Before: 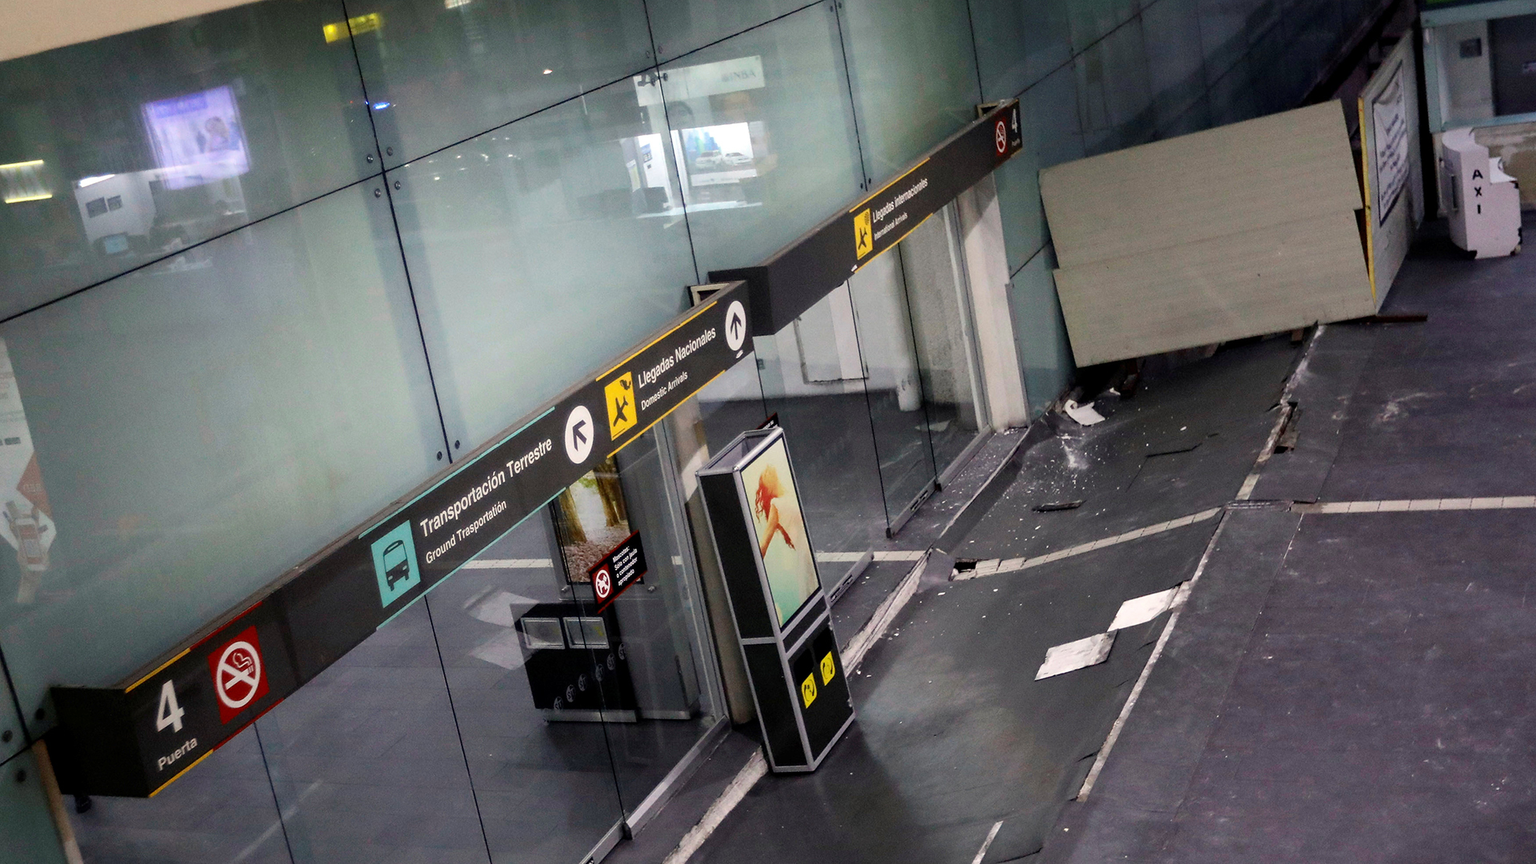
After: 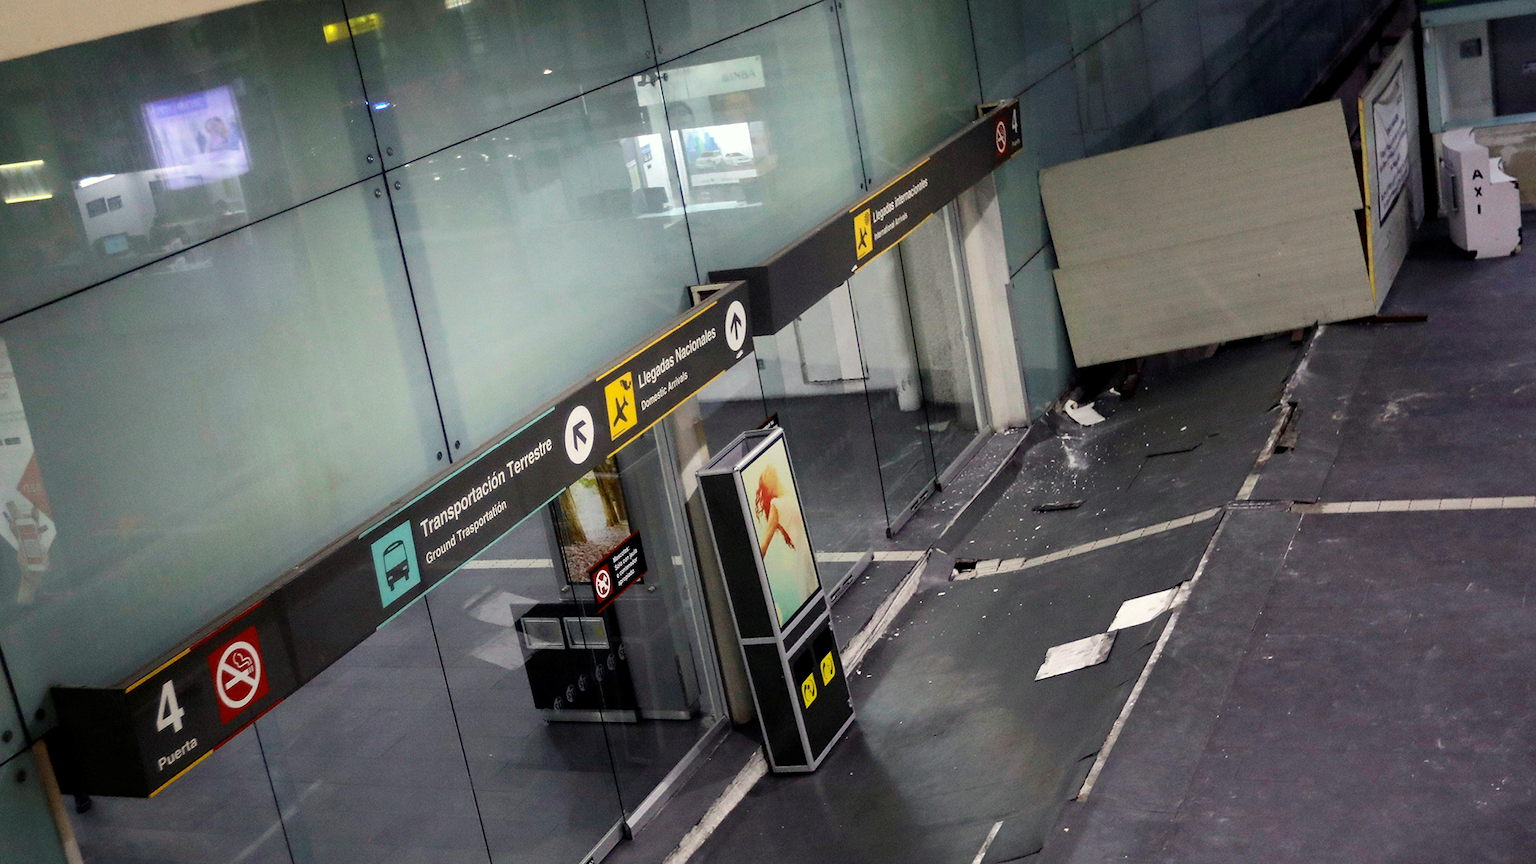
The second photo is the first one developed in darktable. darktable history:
exposure: compensate exposure bias true, compensate highlight preservation false
color correction: highlights a* -2.66, highlights b* 2.41
